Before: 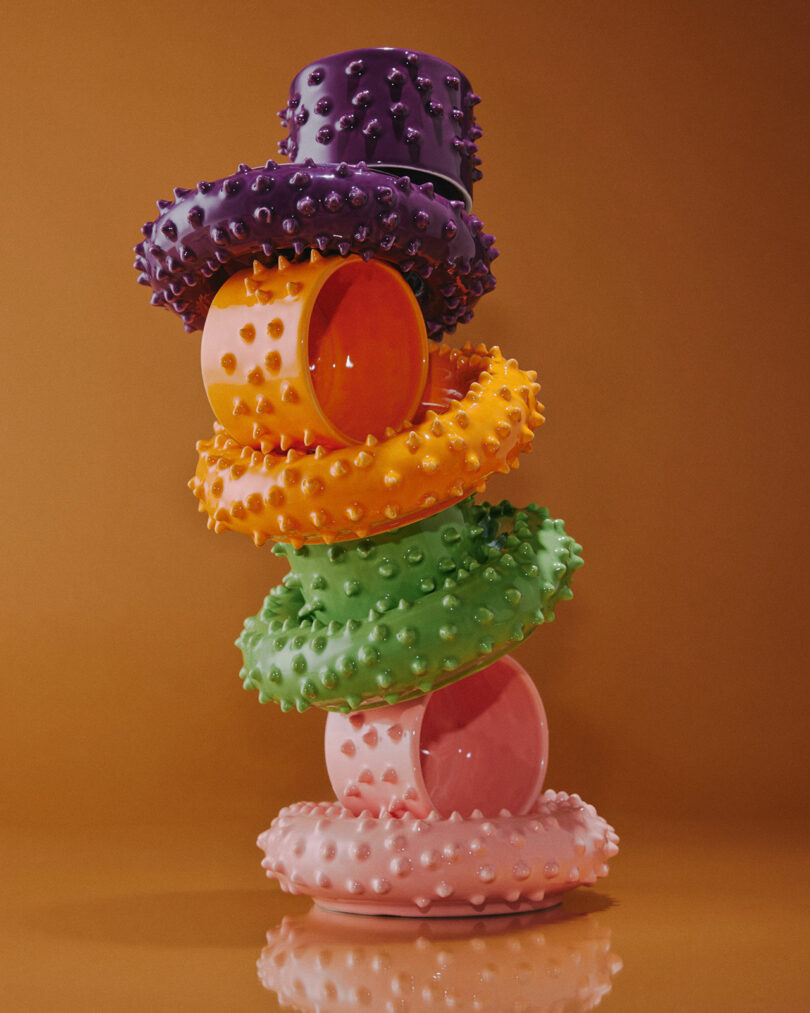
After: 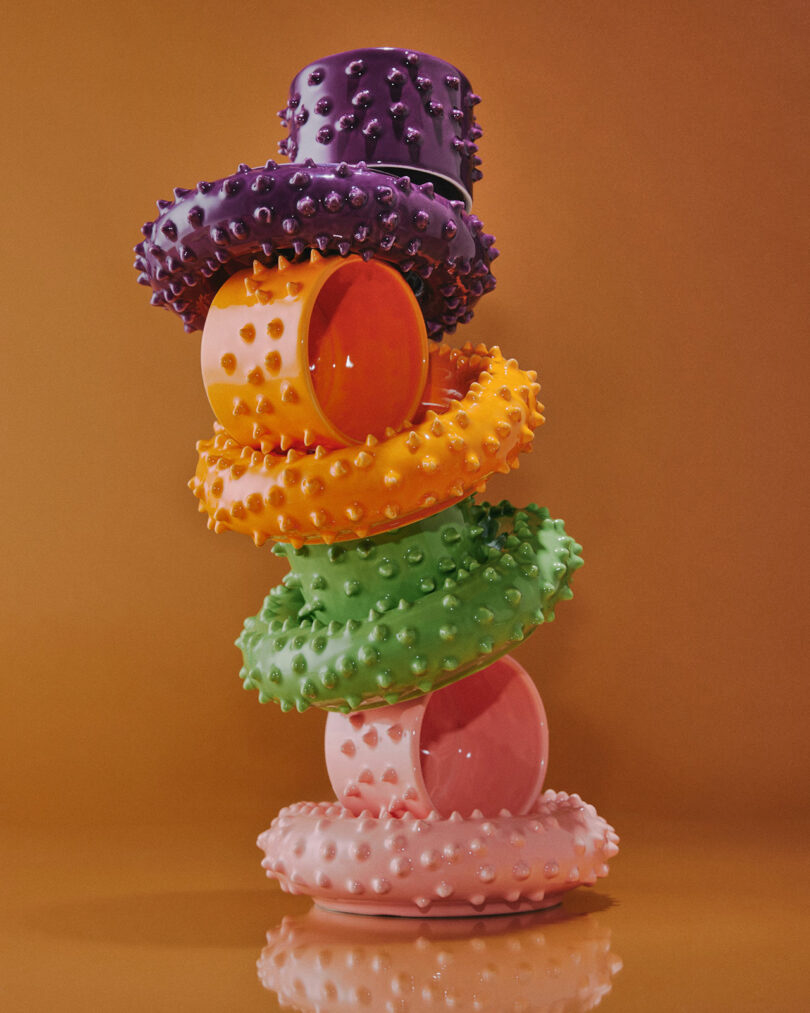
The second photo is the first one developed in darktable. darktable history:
shadows and highlights: shadows 76.87, highlights -61.1, soften with gaussian
